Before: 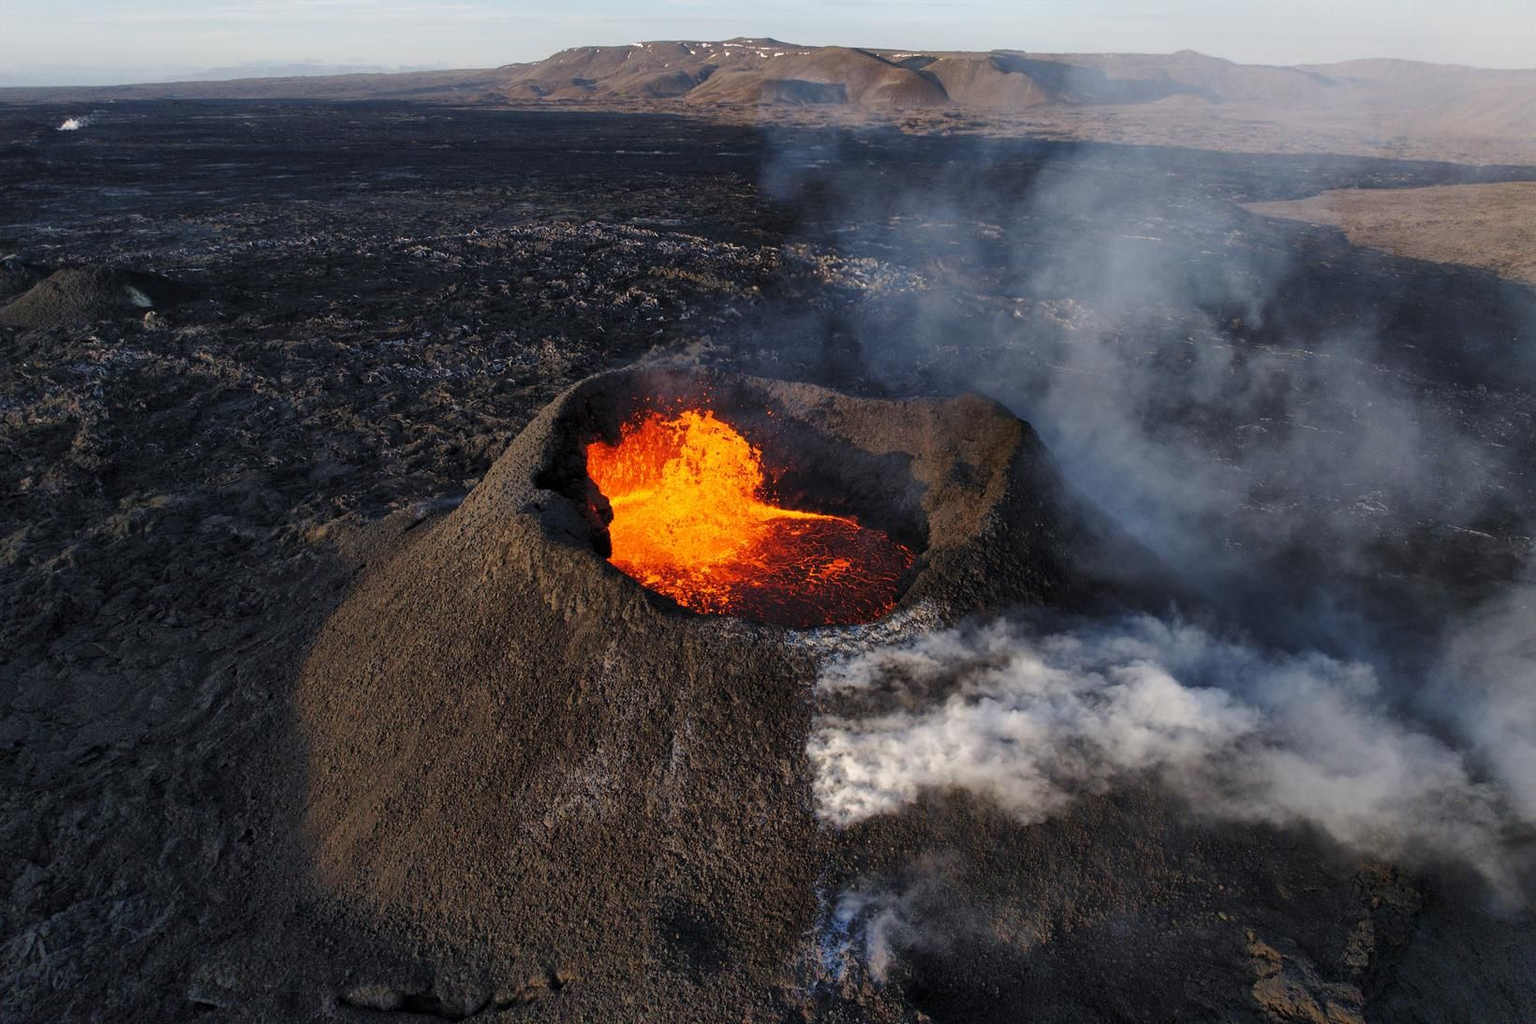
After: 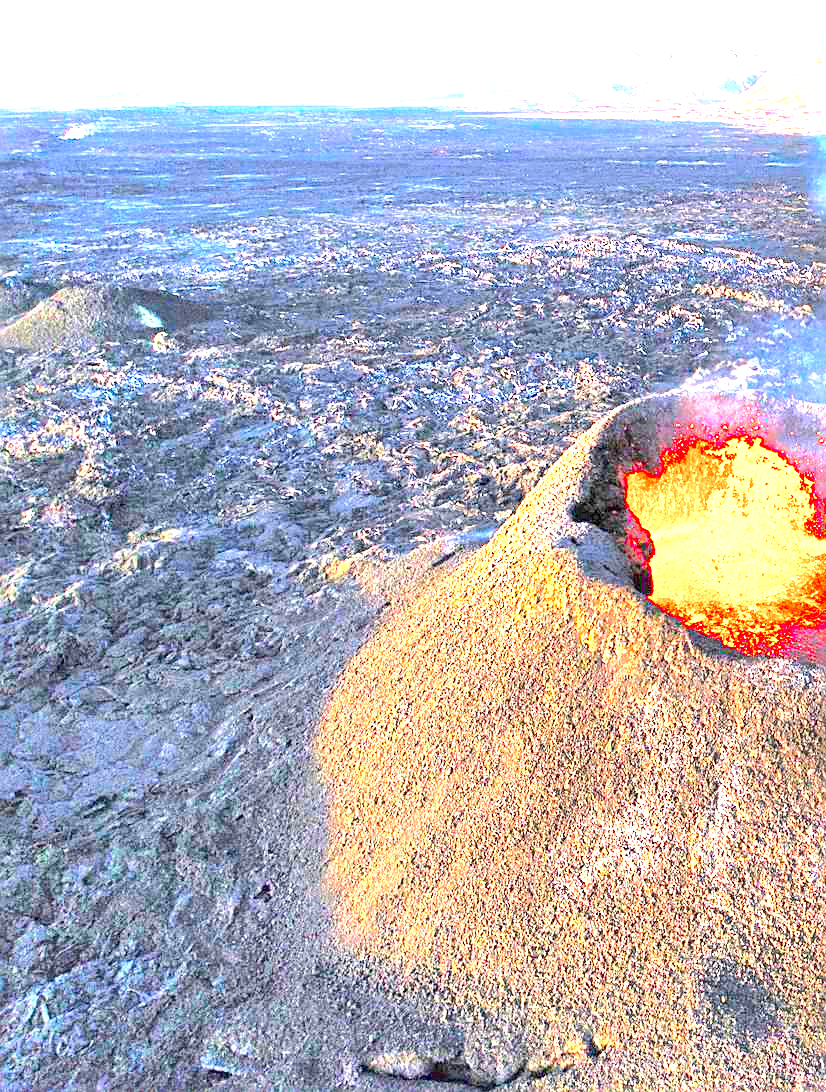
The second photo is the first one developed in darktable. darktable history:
crop and rotate: left 0.006%, top 0%, right 49.589%
tone curve: curves: ch0 [(0, 0) (0.003, 0.003) (0.011, 0.011) (0.025, 0.025) (0.044, 0.044) (0.069, 0.068) (0.1, 0.098) (0.136, 0.134) (0.177, 0.175) (0.224, 0.221) (0.277, 0.273) (0.335, 0.33) (0.399, 0.393) (0.468, 0.461) (0.543, 0.534) (0.623, 0.614) (0.709, 0.69) (0.801, 0.752) (0.898, 0.835) (1, 1)], color space Lab, independent channels, preserve colors none
exposure: black level correction 0, exposure 4.039 EV, compensate highlight preservation false
sharpen: on, module defaults
contrast brightness saturation: contrast 0.2, brightness 0.198, saturation 0.814
